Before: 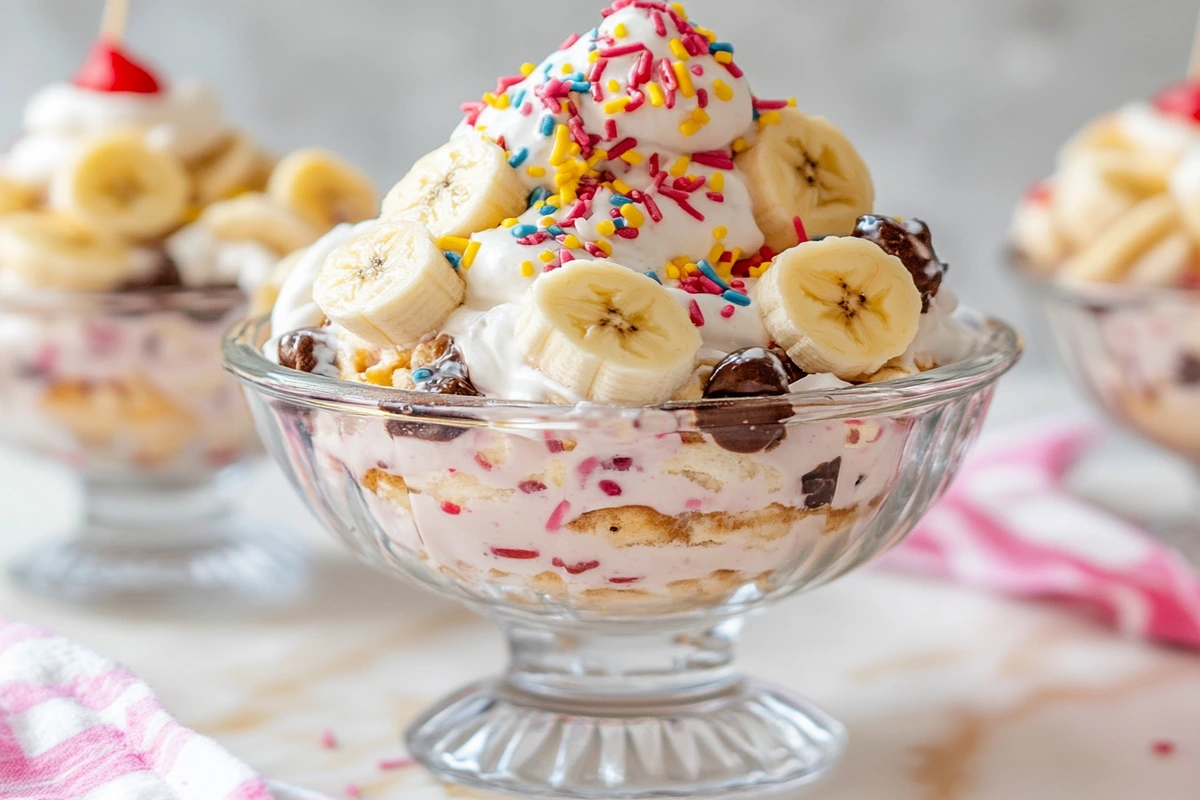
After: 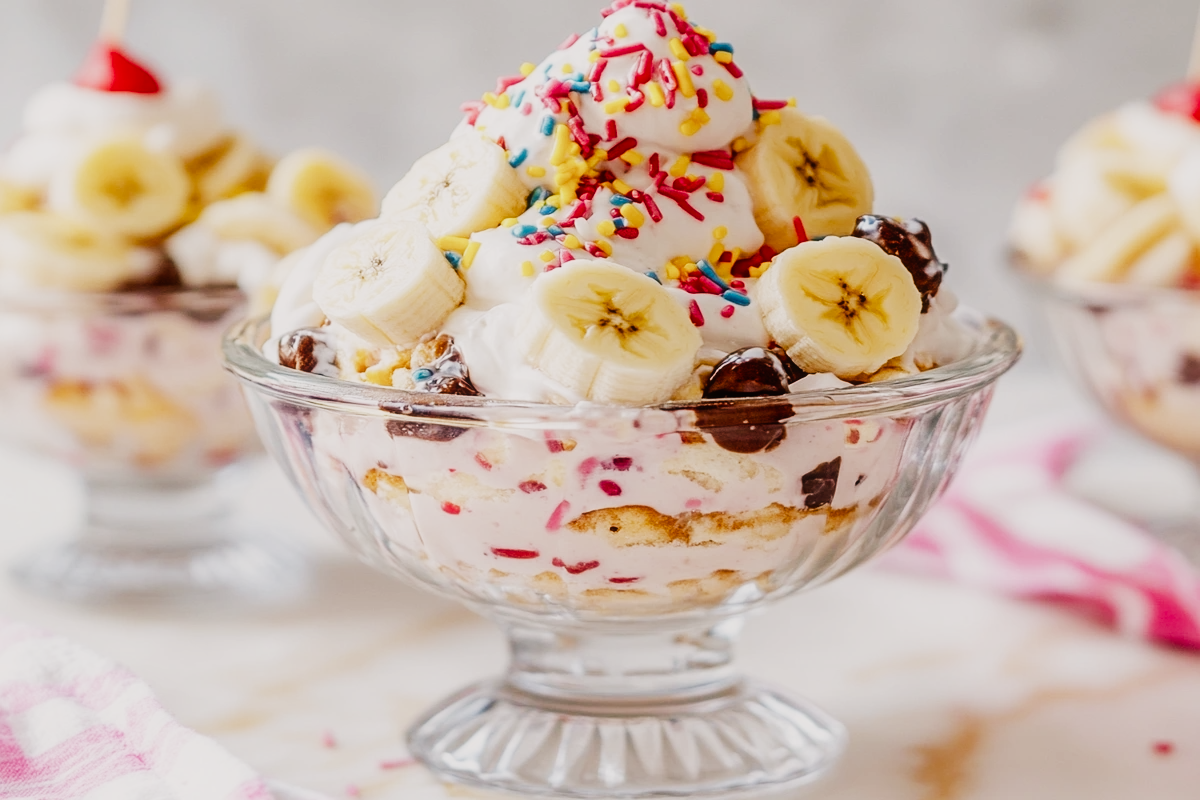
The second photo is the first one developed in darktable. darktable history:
sigmoid "_builtin_smooth": skew -0.2, preserve hue 0%, red attenuation 0.1, red rotation 0.035, green attenuation 0.1, green rotation -0.017, blue attenuation 0.15, blue rotation -0.052, base primaries Rec2020
contrast equalizer: y [[0.5, 0.5, 0.468, 0.5, 0.5, 0.5], [0.5 ×6], [0.5 ×6], [0 ×6], [0 ×6]]
color balance rgb: shadows lift › chroma 1%, shadows lift › hue 217.2°, power › hue 310.8°, highlights gain › chroma 2%, highlights gain › hue 44.4°, global offset › luminance 0.25%, global offset › hue 171.6°, perceptual saturation grading › global saturation 14.09%, perceptual saturation grading › highlights -30%, perceptual saturation grading › shadows 50.67%, global vibrance 25%, contrast 20%
color equalizer: brightness › orange 1.03, brightness › green 0.972, brightness › cyan 0.961, brightness › blue 0.972
diffuse or sharpen "bloom 10%": radius span 32, 1st order speed 50%, 2nd order speed 50%, 3rd order speed 50%, 4th order speed 50% | blend: blend mode normal, opacity 10%; mask: uniform (no mask)
rgb primaries "creative|pastel": red hue -0.035, red purity 0.75, green hue 0.087, green purity 0.7, blue hue -0.122, blue purity 1.2
